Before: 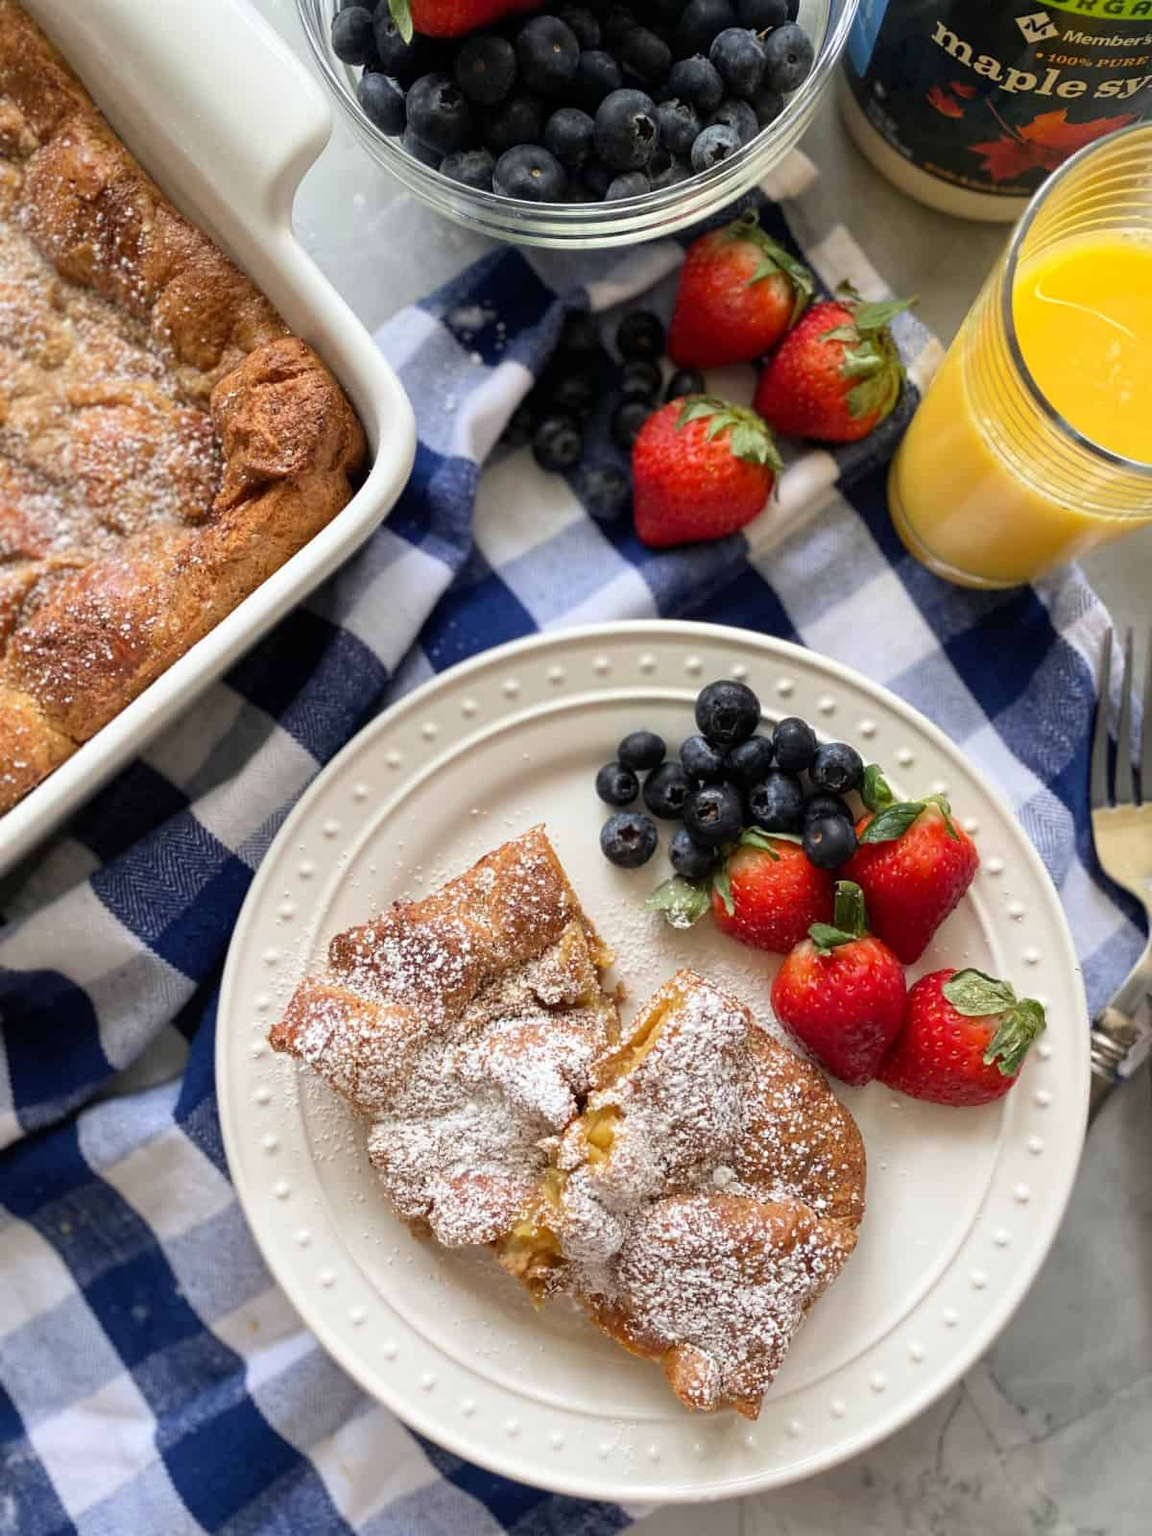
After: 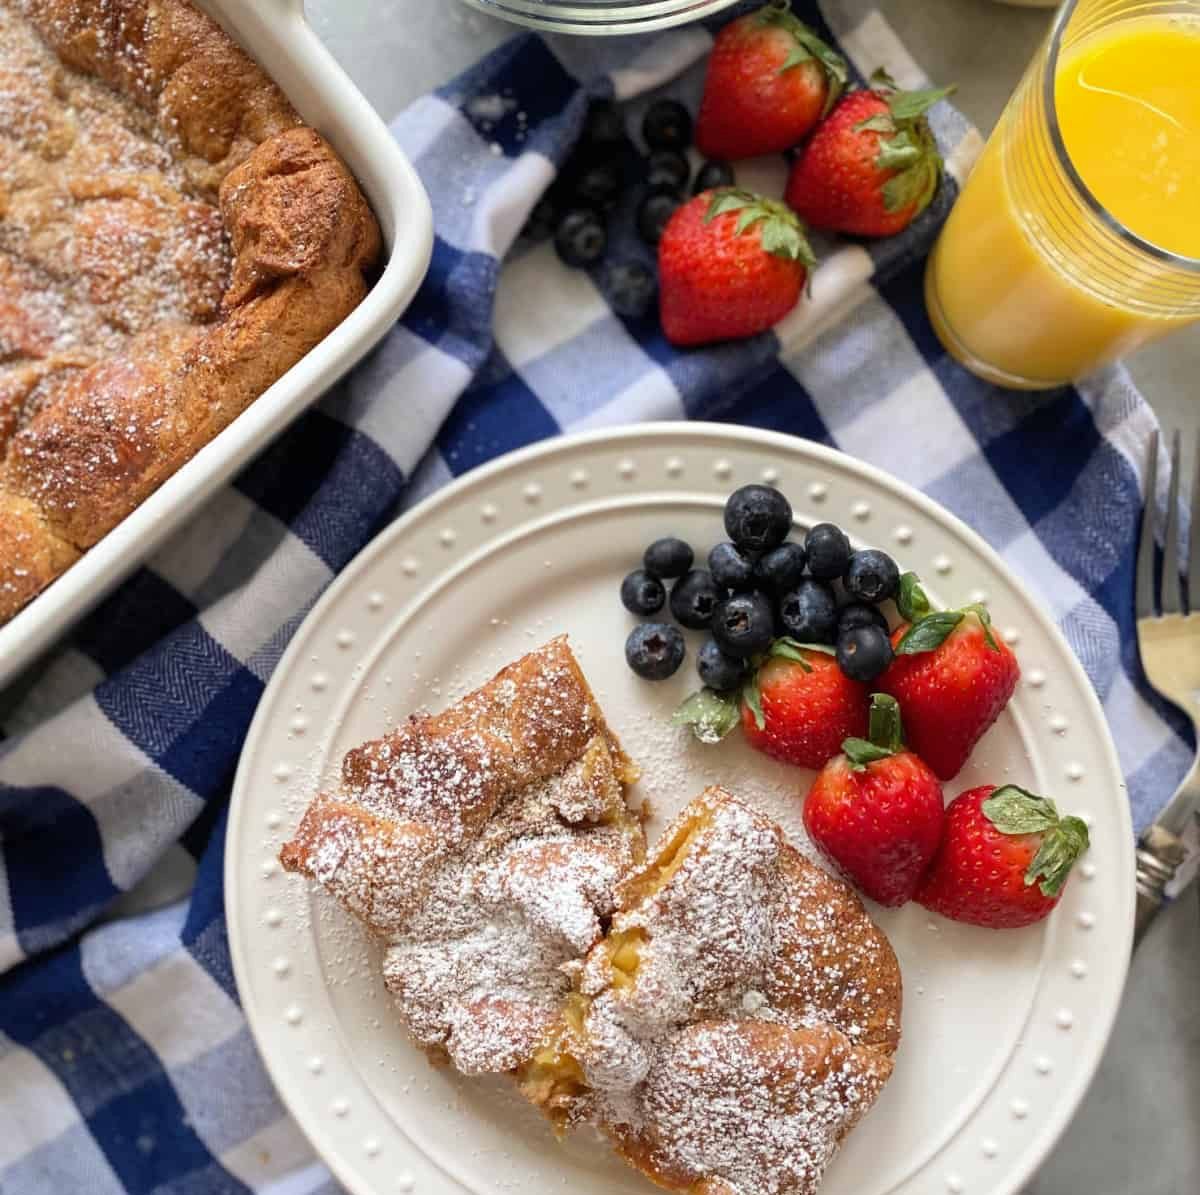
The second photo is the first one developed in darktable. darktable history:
tone equalizer: edges refinement/feathering 500, mask exposure compensation -1.57 EV, preserve details no
crop: top 14.03%, bottom 11.262%
shadows and highlights: radius 128.04, shadows 21.22, highlights -22.7, low approximation 0.01
